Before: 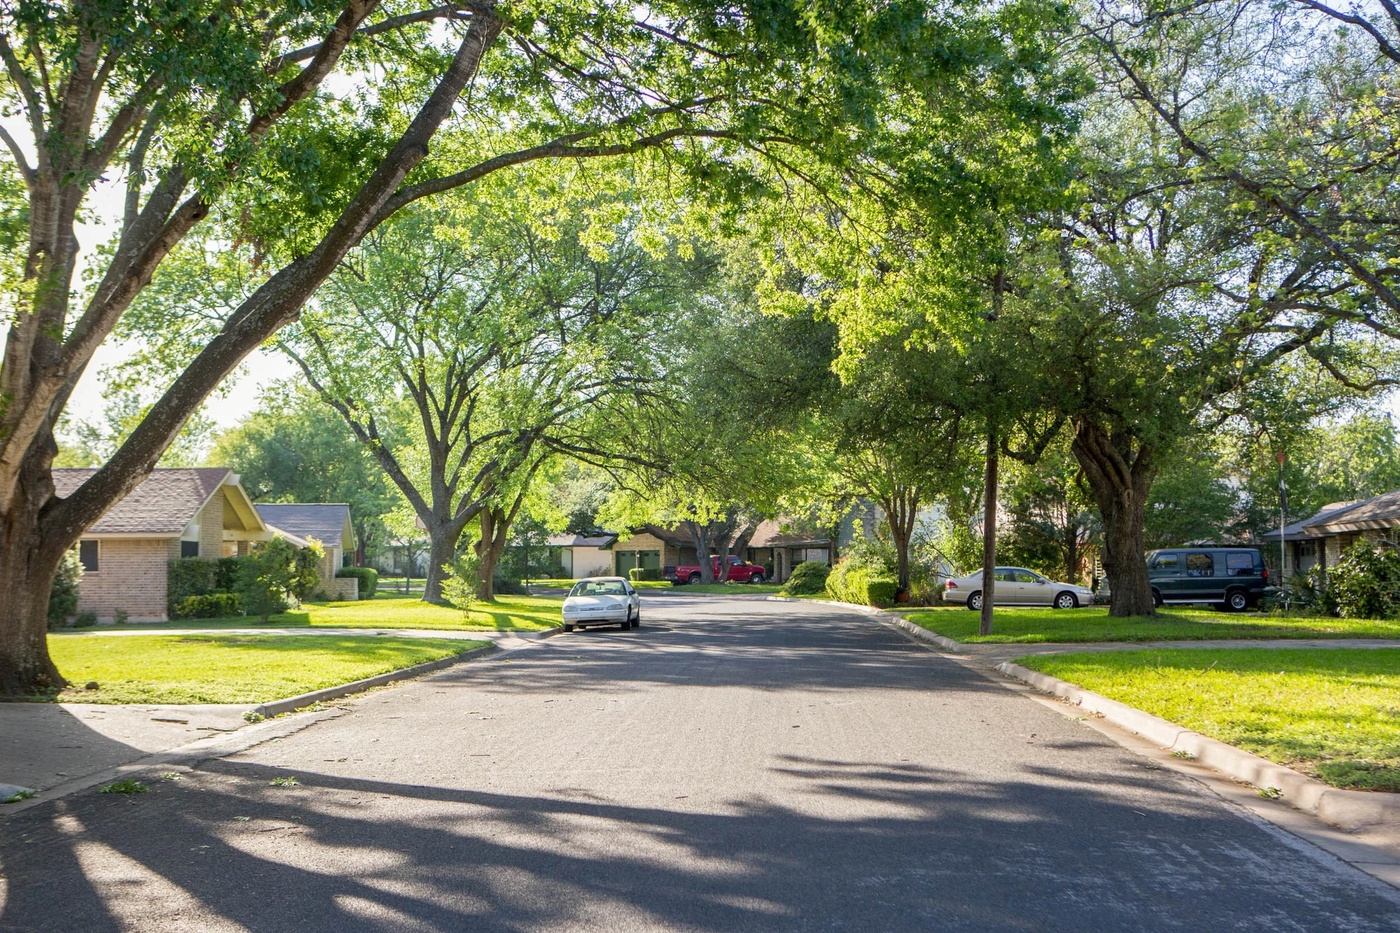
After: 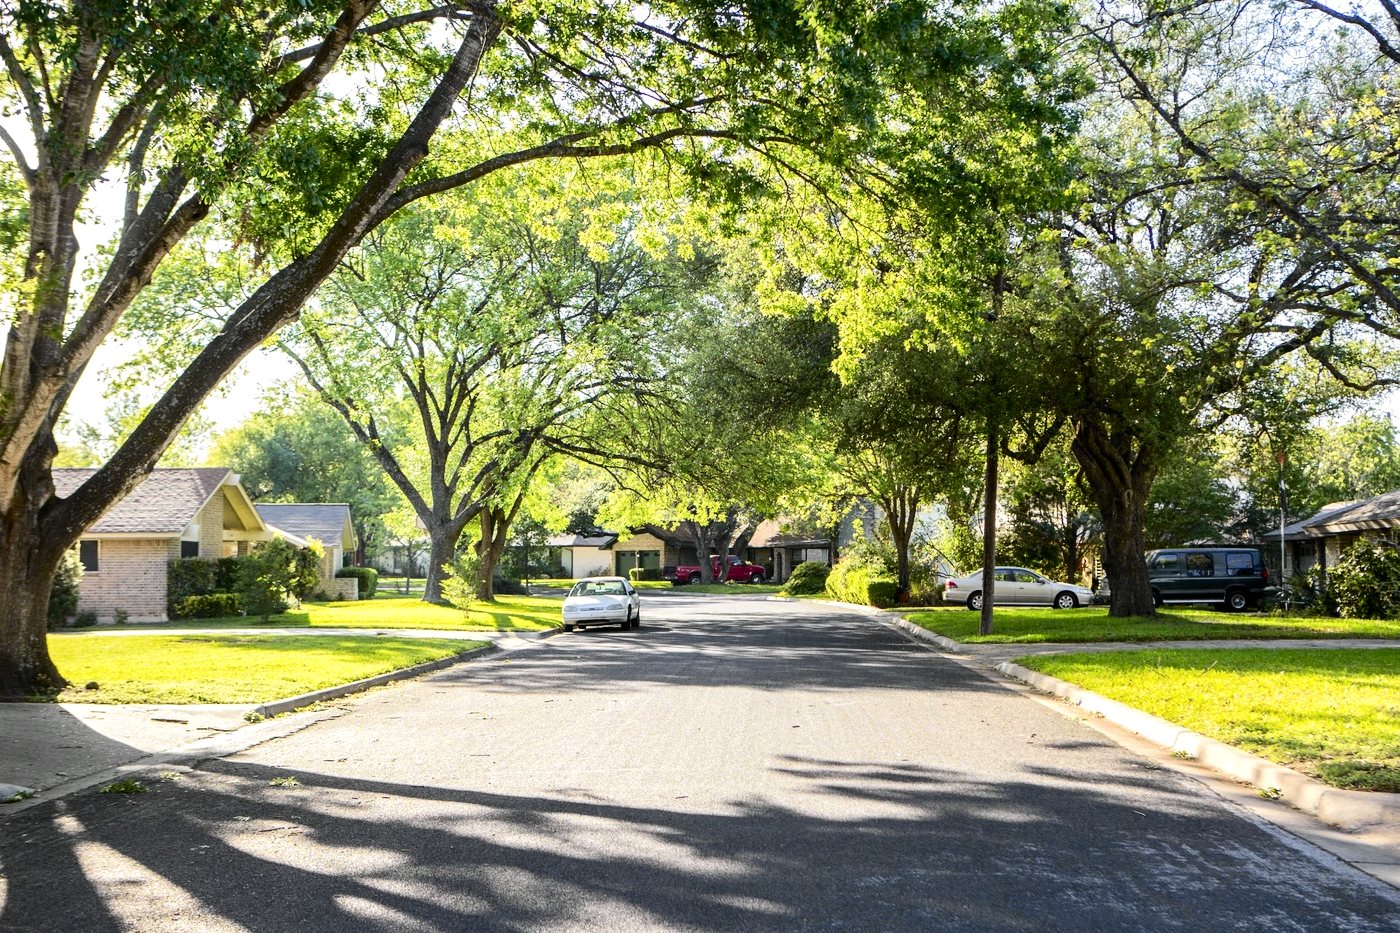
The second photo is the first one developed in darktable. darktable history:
tone equalizer: -8 EV -0.417 EV, -7 EV -0.389 EV, -6 EV -0.333 EV, -5 EV -0.222 EV, -3 EV 0.222 EV, -2 EV 0.333 EV, -1 EV 0.389 EV, +0 EV 0.417 EV, edges refinement/feathering 500, mask exposure compensation -1.57 EV, preserve details no
tone curve: curves: ch0 [(0, 0) (0.037, 0.025) (0.131, 0.093) (0.275, 0.256) (0.476, 0.517) (0.607, 0.667) (0.691, 0.745) (0.789, 0.836) (0.911, 0.925) (0.997, 0.995)]; ch1 [(0, 0) (0.301, 0.3) (0.444, 0.45) (0.493, 0.495) (0.507, 0.503) (0.534, 0.533) (0.582, 0.58) (0.658, 0.693) (0.746, 0.77) (1, 1)]; ch2 [(0, 0) (0.246, 0.233) (0.36, 0.352) (0.415, 0.418) (0.476, 0.492) (0.502, 0.504) (0.525, 0.518) (0.539, 0.544) (0.586, 0.602) (0.634, 0.651) (0.706, 0.727) (0.853, 0.852) (1, 0.951)], color space Lab, independent channels, preserve colors none
